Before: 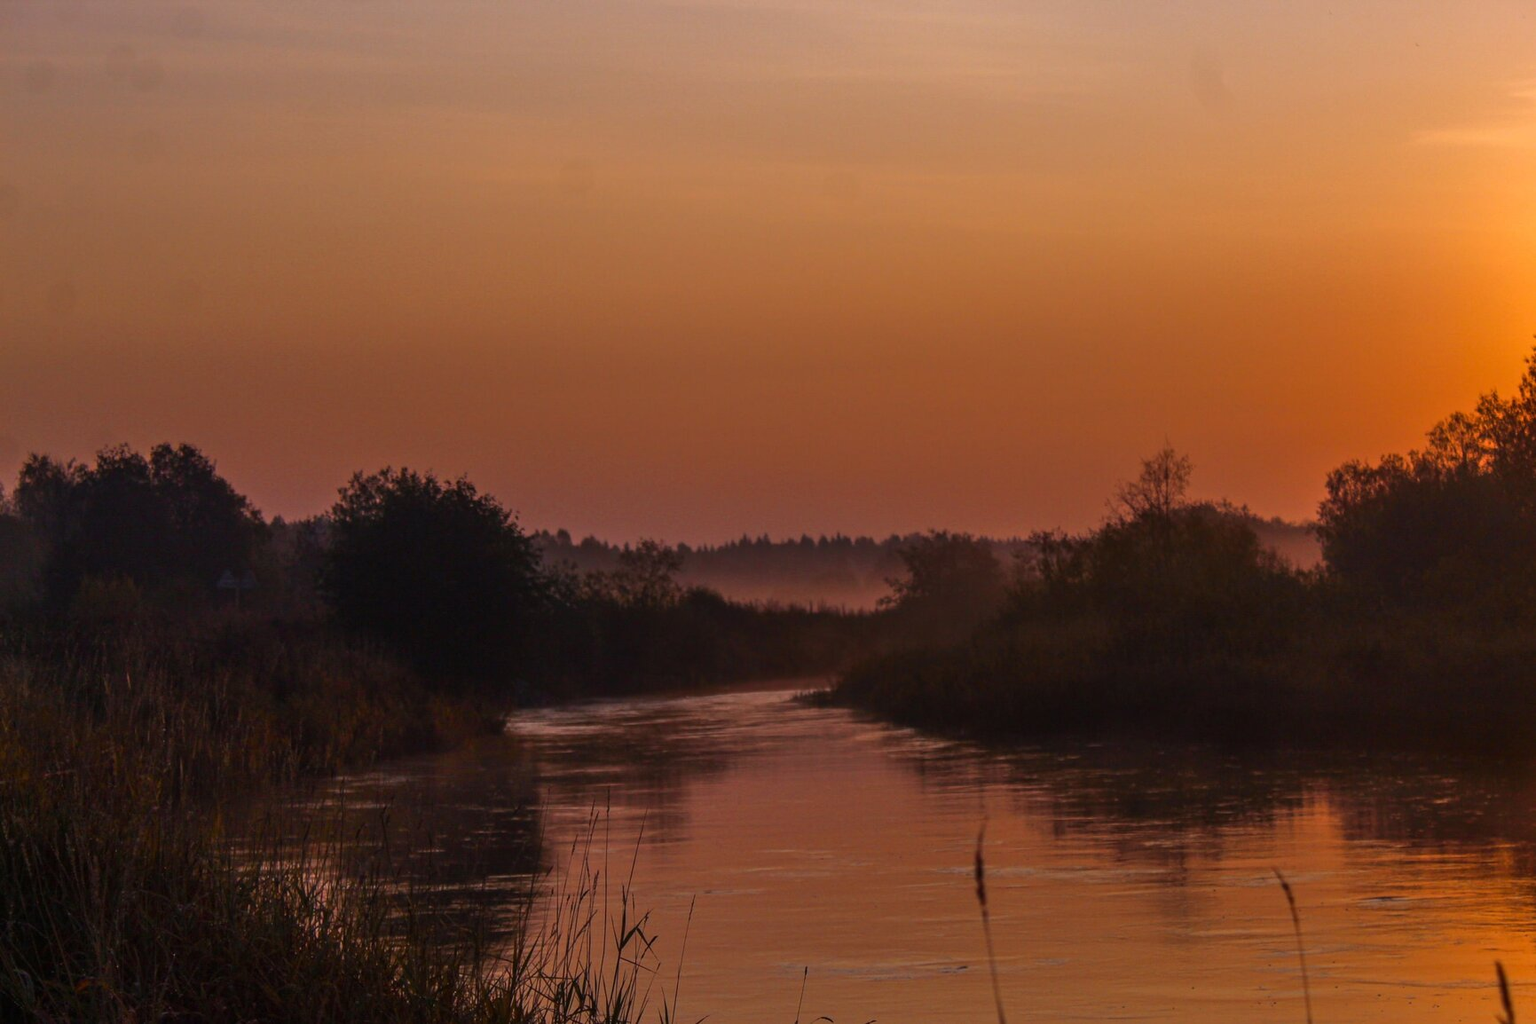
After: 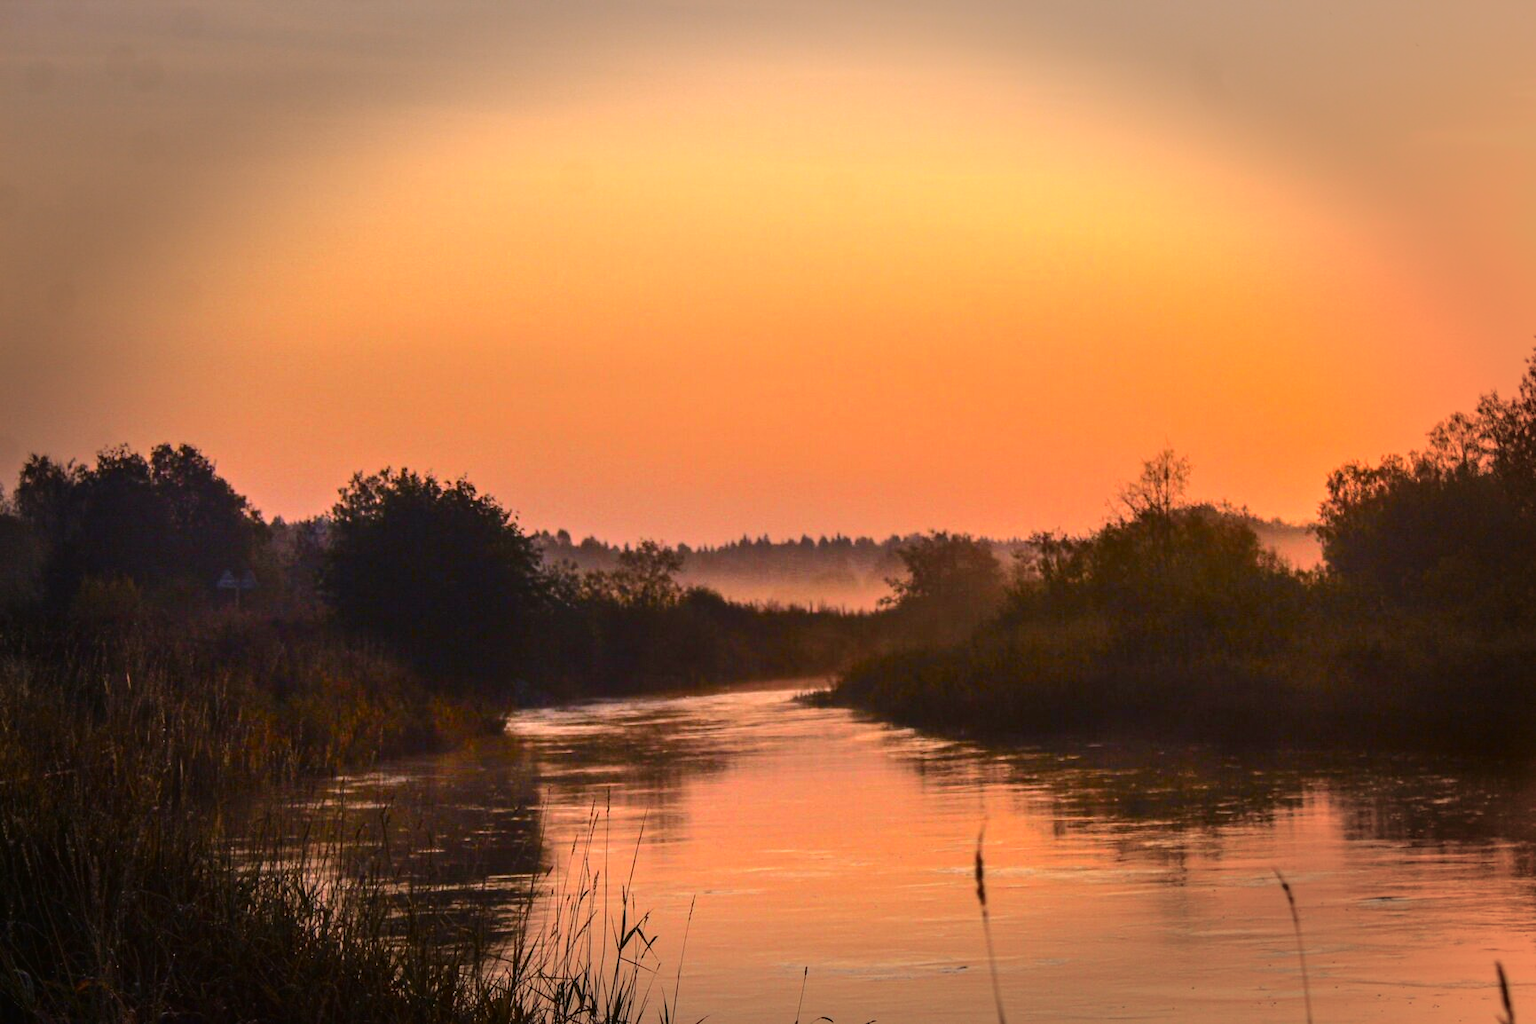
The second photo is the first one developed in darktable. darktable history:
vignetting: fall-off start 66.7%, fall-off radius 39.74%, brightness -0.576, saturation -0.258, automatic ratio true, width/height ratio 0.671, dithering 16-bit output
exposure: black level correction 0, exposure 1.4 EV, compensate highlight preservation false
tone curve: curves: ch0 [(0, 0.019) (0.078, 0.058) (0.223, 0.217) (0.424, 0.553) (0.631, 0.764) (0.816, 0.932) (1, 1)]; ch1 [(0, 0) (0.262, 0.227) (0.417, 0.386) (0.469, 0.467) (0.502, 0.503) (0.544, 0.548) (0.57, 0.579) (0.608, 0.62) (0.65, 0.68) (0.994, 0.987)]; ch2 [(0, 0) (0.262, 0.188) (0.5, 0.504) (0.553, 0.592) (0.599, 0.653) (1, 1)], color space Lab, independent channels, preserve colors none
graduated density: on, module defaults
